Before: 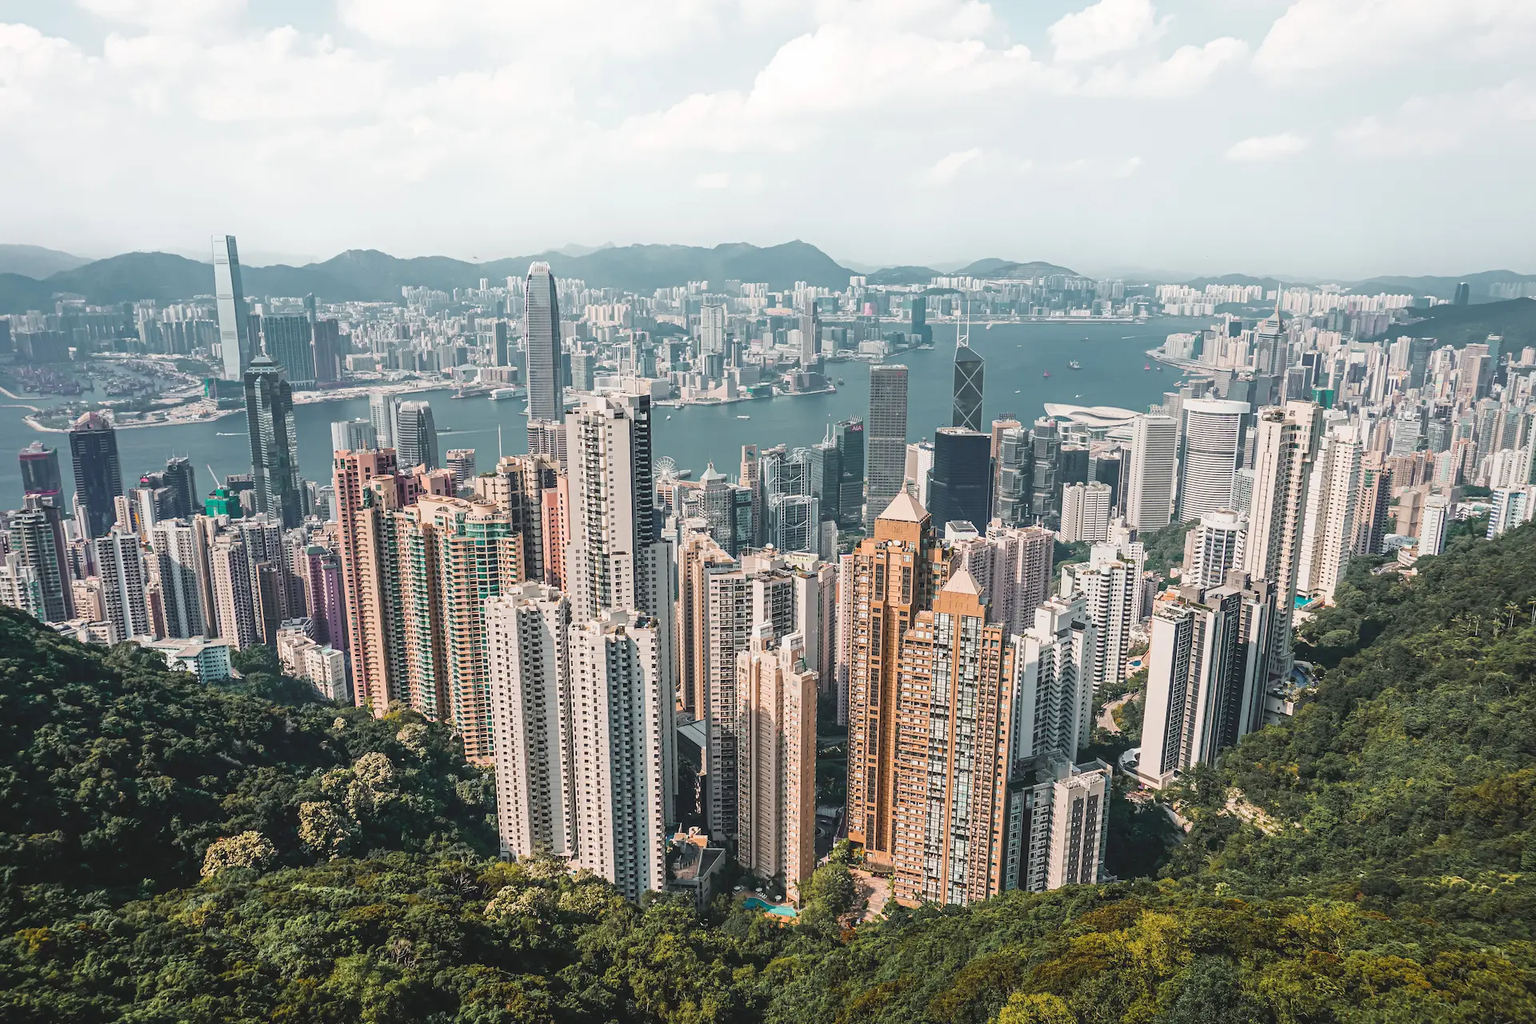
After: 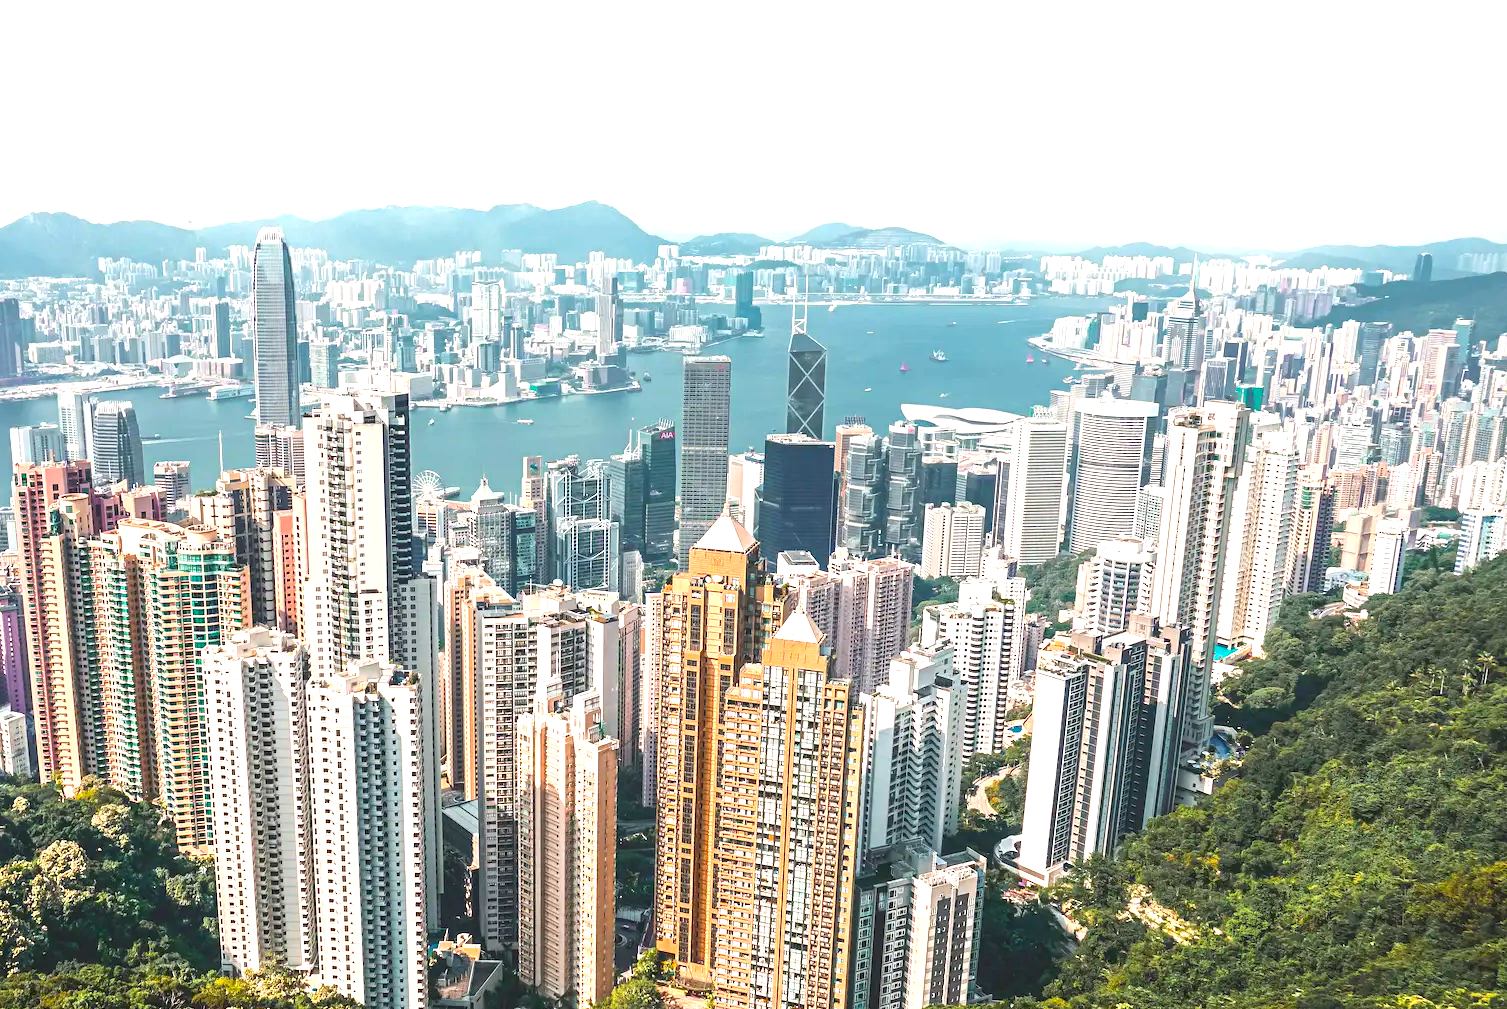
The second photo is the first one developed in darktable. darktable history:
contrast brightness saturation: brightness -0.028, saturation 0.355
crop and rotate: left 21.084%, top 7.852%, right 0.425%, bottom 13.303%
exposure: black level correction 0.001, exposure 0.959 EV, compensate exposure bias true, compensate highlight preservation false
